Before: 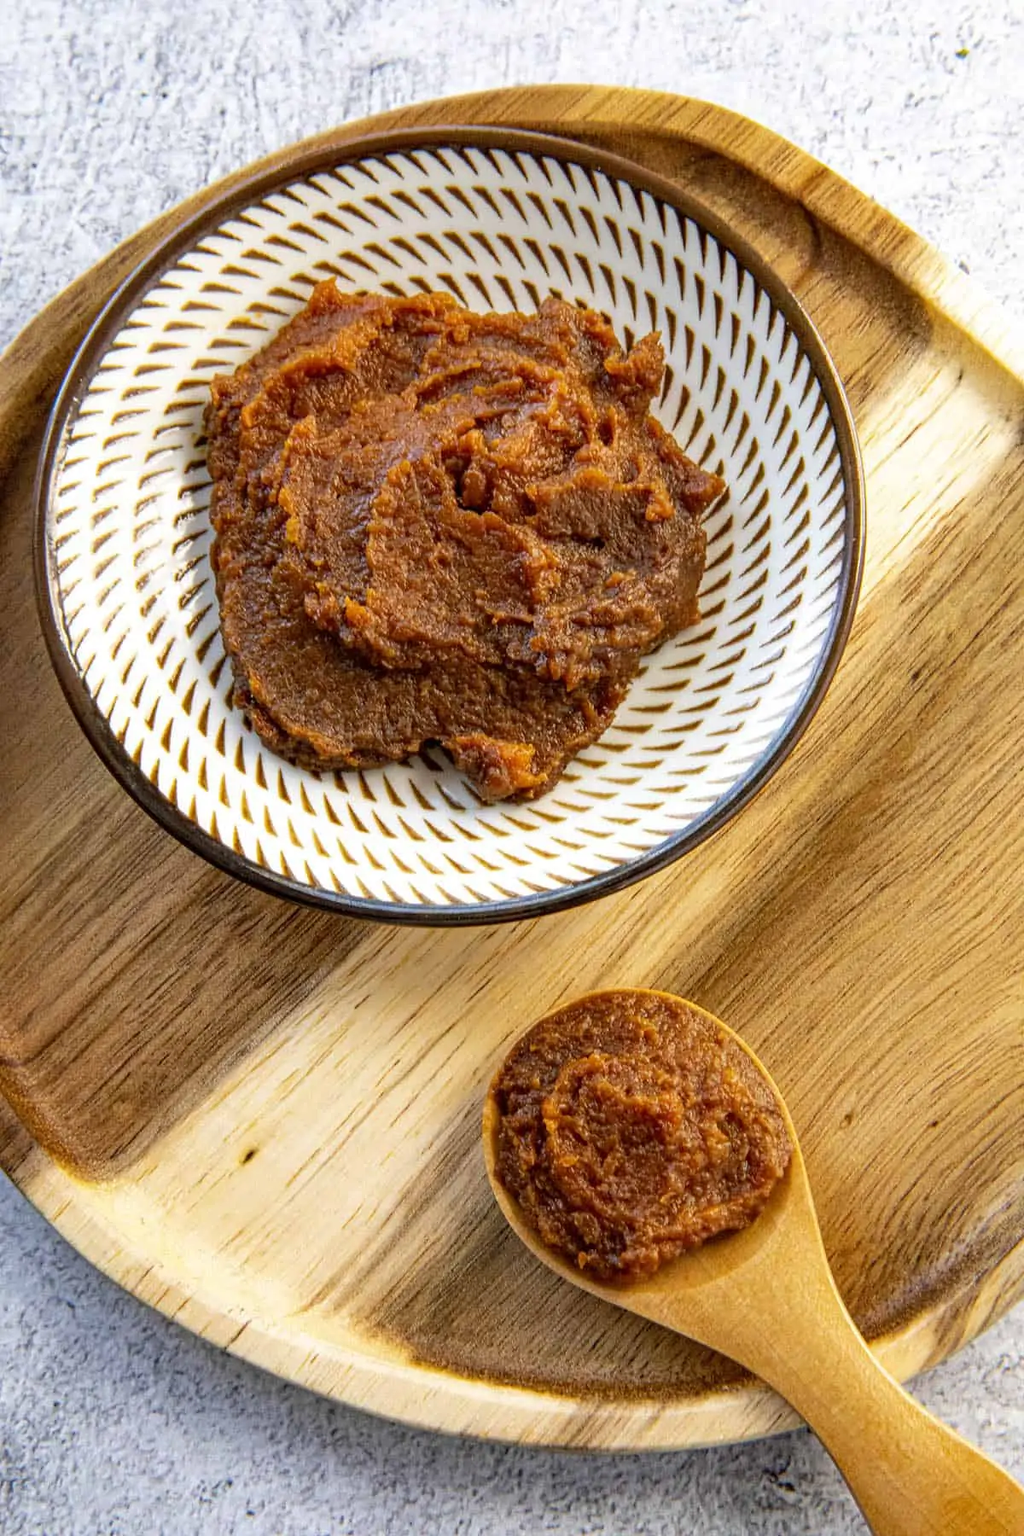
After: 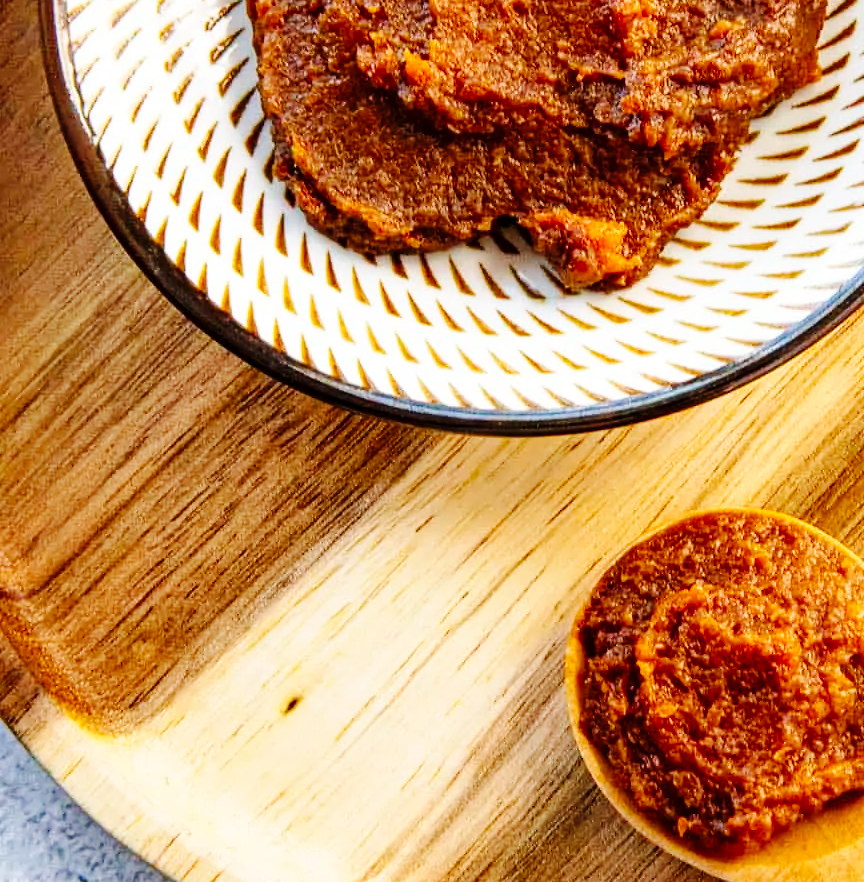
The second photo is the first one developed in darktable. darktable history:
crop: top 36.142%, right 27.922%, bottom 14.849%
base curve: curves: ch0 [(0, 0) (0.036, 0.025) (0.121, 0.166) (0.206, 0.329) (0.605, 0.79) (1, 1)], preserve colors none
